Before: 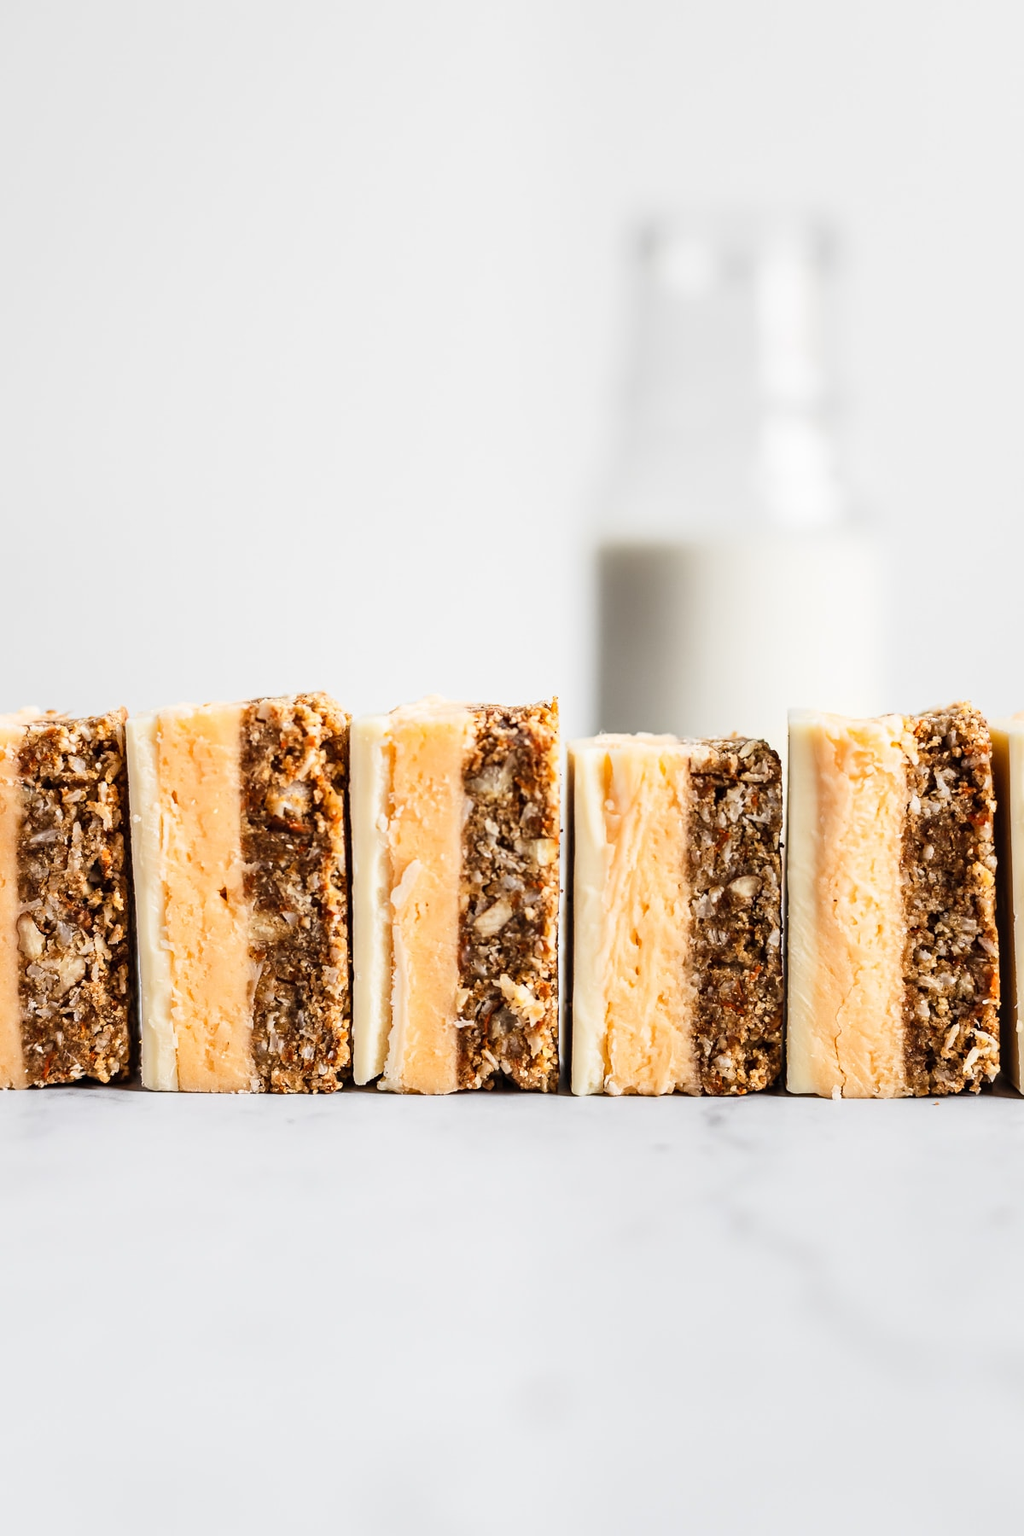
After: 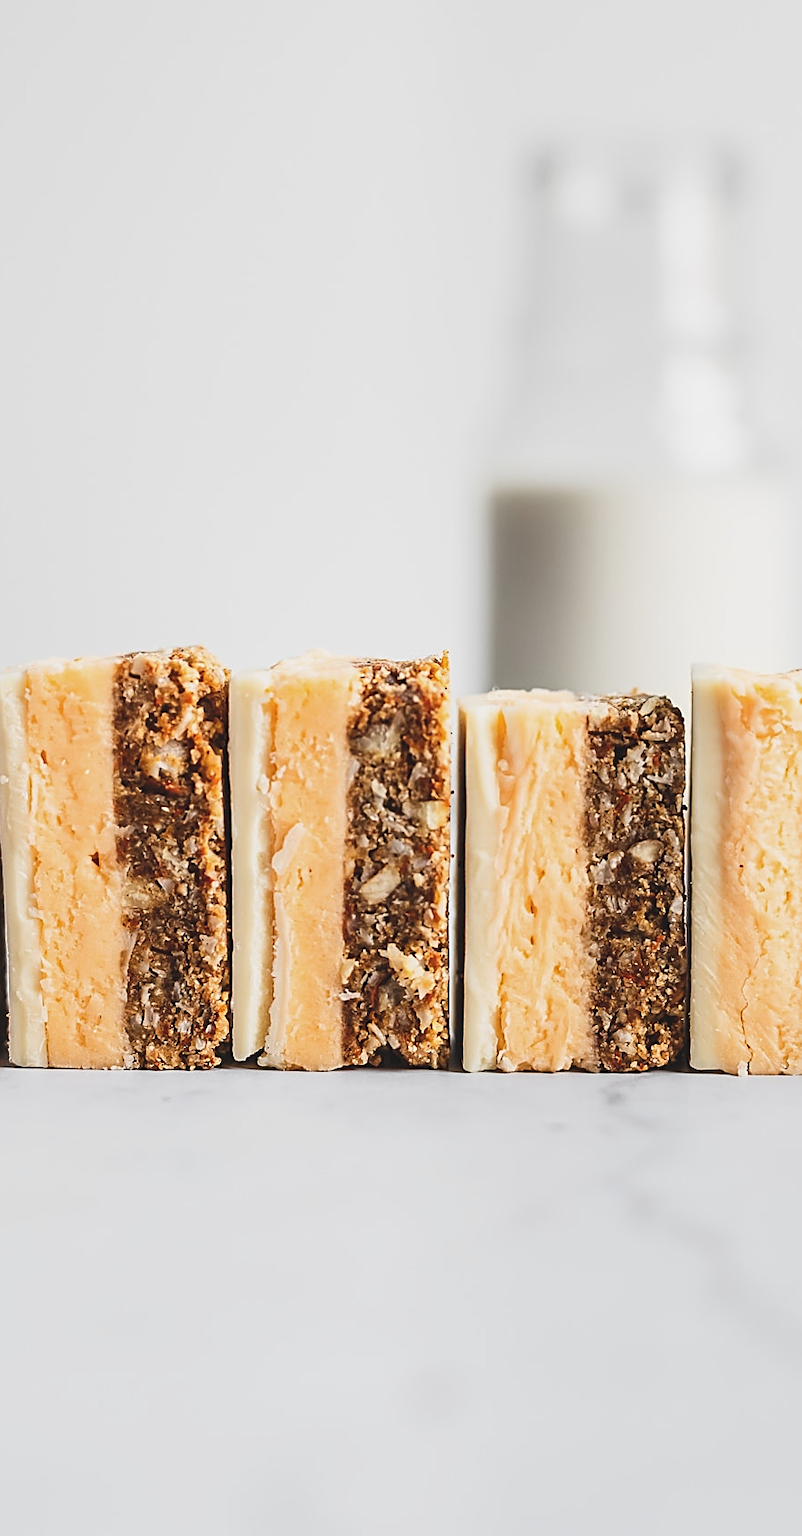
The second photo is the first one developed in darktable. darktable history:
exposure: black level correction -0.013, exposure -0.186 EV, compensate highlight preservation false
crop and rotate: left 13.068%, top 5.237%, right 12.617%
sharpen: amount 0.588
